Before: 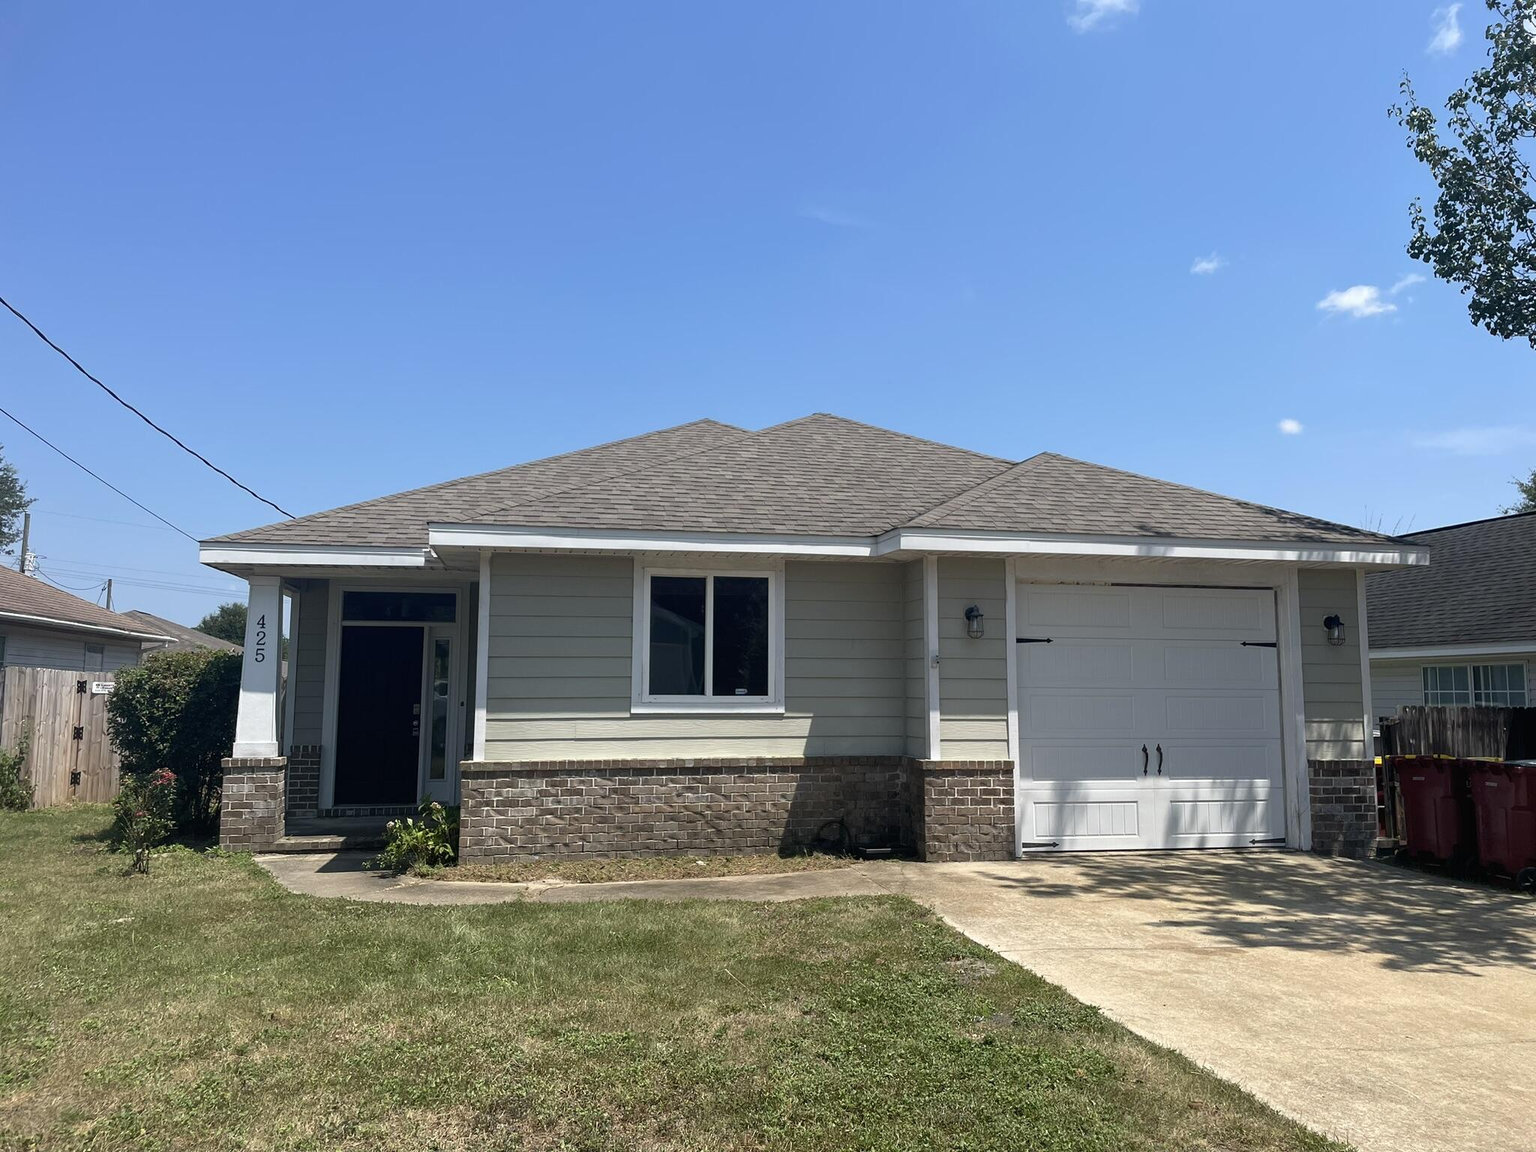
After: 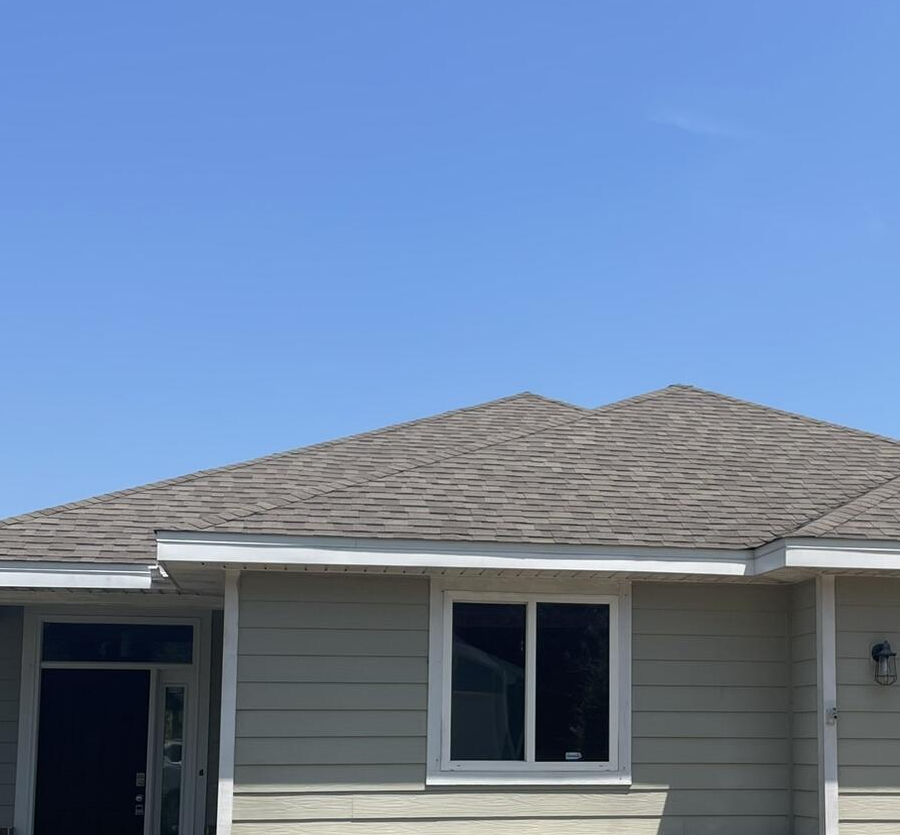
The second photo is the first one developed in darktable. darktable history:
crop: left 20.305%, top 10.813%, right 35.702%, bottom 34.797%
